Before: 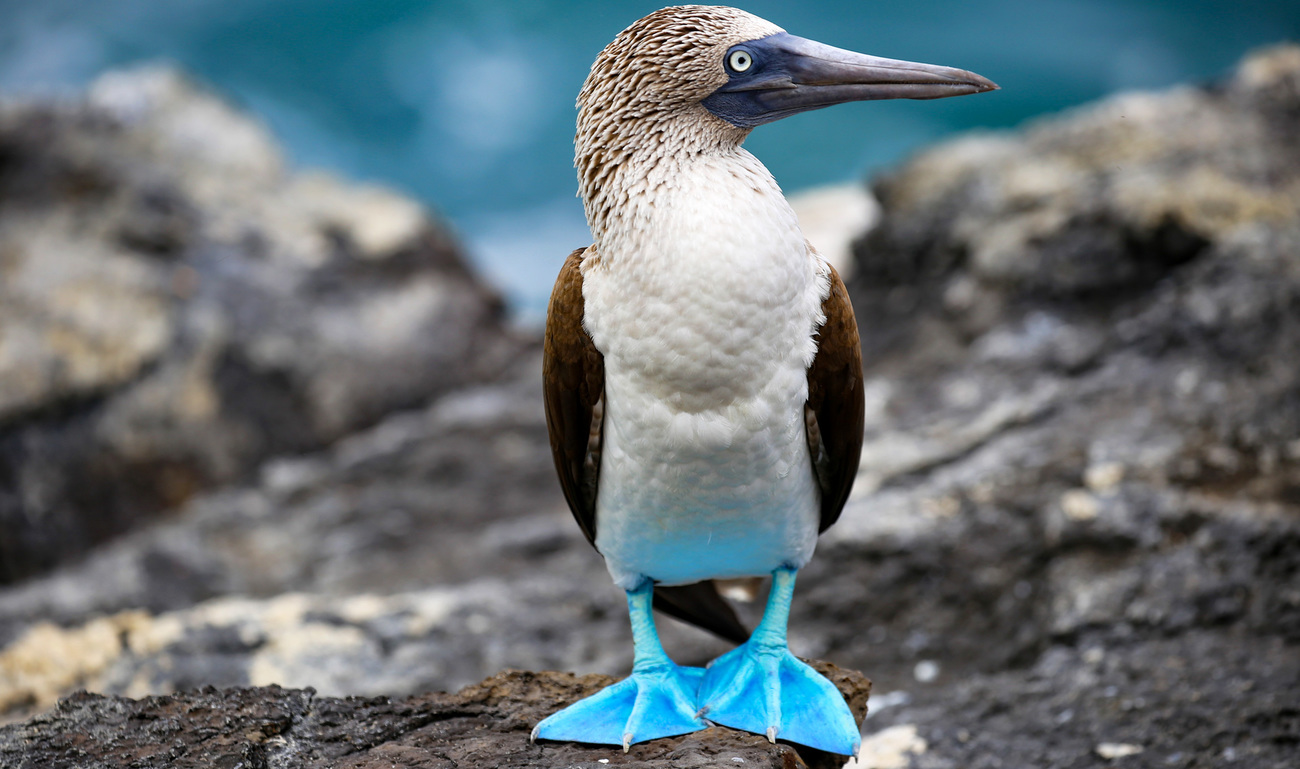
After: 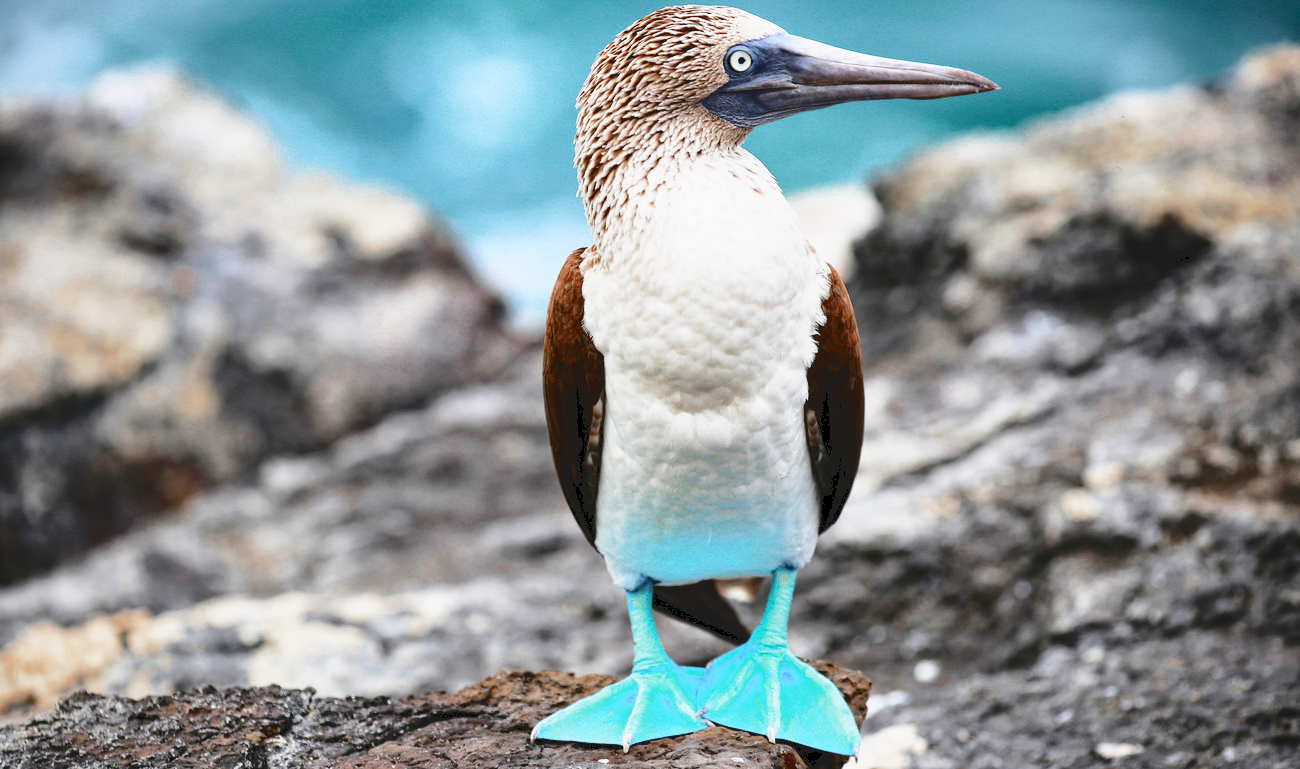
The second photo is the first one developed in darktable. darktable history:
color zones: curves: ch0 [(0, 0.299) (0.25, 0.383) (0.456, 0.352) (0.736, 0.571)]; ch1 [(0, 0.63) (0.151, 0.568) (0.254, 0.416) (0.47, 0.558) (0.732, 0.37) (0.909, 0.492)]; ch2 [(0.004, 0.604) (0.158, 0.443) (0.257, 0.403) (0.761, 0.468)]
base curve: curves: ch0 [(0, 0) (0.088, 0.125) (0.176, 0.251) (0.354, 0.501) (0.613, 0.749) (1, 0.877)], preserve colors none
tone curve: curves: ch0 [(0, 0) (0.003, 0.112) (0.011, 0.115) (0.025, 0.111) (0.044, 0.114) (0.069, 0.126) (0.1, 0.144) (0.136, 0.164) (0.177, 0.196) (0.224, 0.249) (0.277, 0.316) (0.335, 0.401) (0.399, 0.487) (0.468, 0.571) (0.543, 0.647) (0.623, 0.728) (0.709, 0.795) (0.801, 0.866) (0.898, 0.933) (1, 1)], color space Lab, independent channels, preserve colors none
contrast brightness saturation: contrast 0.036, saturation 0.151
local contrast: highlights 101%, shadows 100%, detail 120%, midtone range 0.2
